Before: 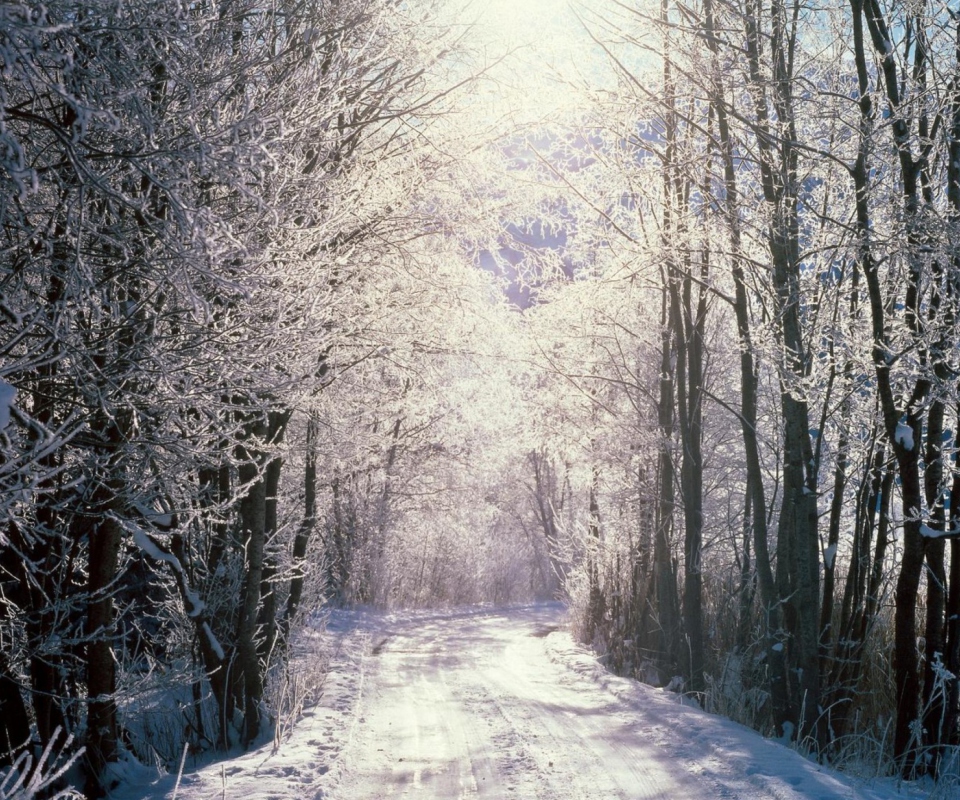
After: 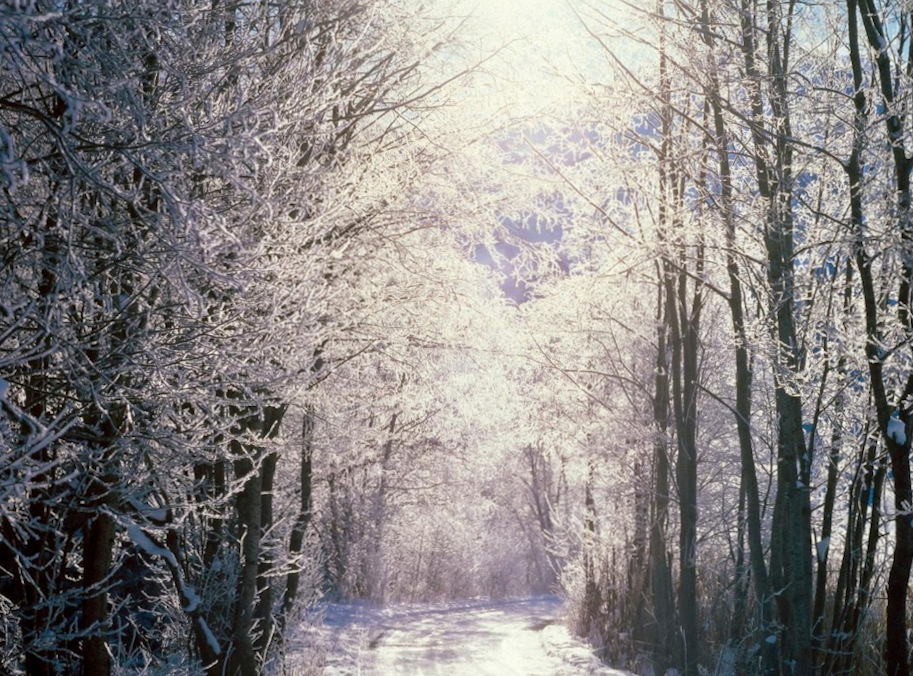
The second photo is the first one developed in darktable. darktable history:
color balance rgb: perceptual saturation grading › global saturation 20%, perceptual saturation grading › highlights -25%, perceptual saturation grading › shadows 25%
rotate and perspective: rotation 0.174°, lens shift (vertical) 0.013, lens shift (horizontal) 0.019, shear 0.001, automatic cropping original format, crop left 0.007, crop right 0.991, crop top 0.016, crop bottom 0.997
crop and rotate: angle 0.2°, left 0.275%, right 3.127%, bottom 14.18%
